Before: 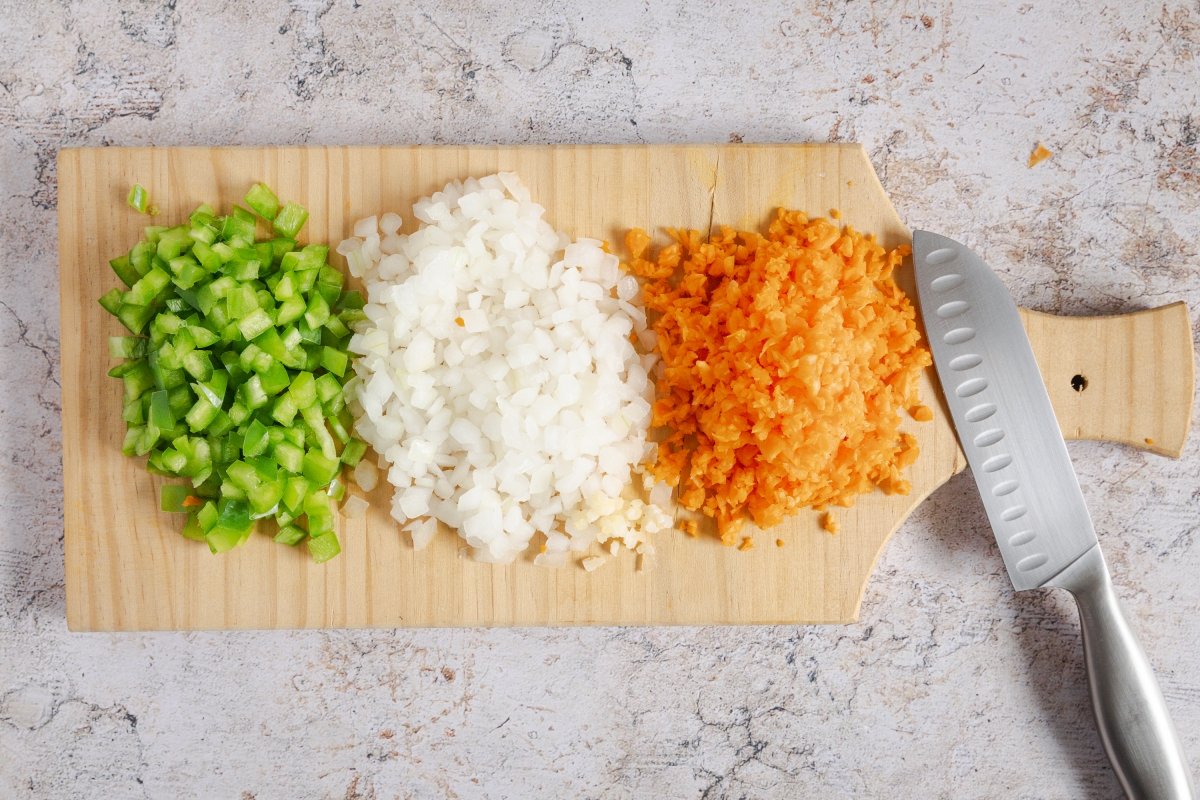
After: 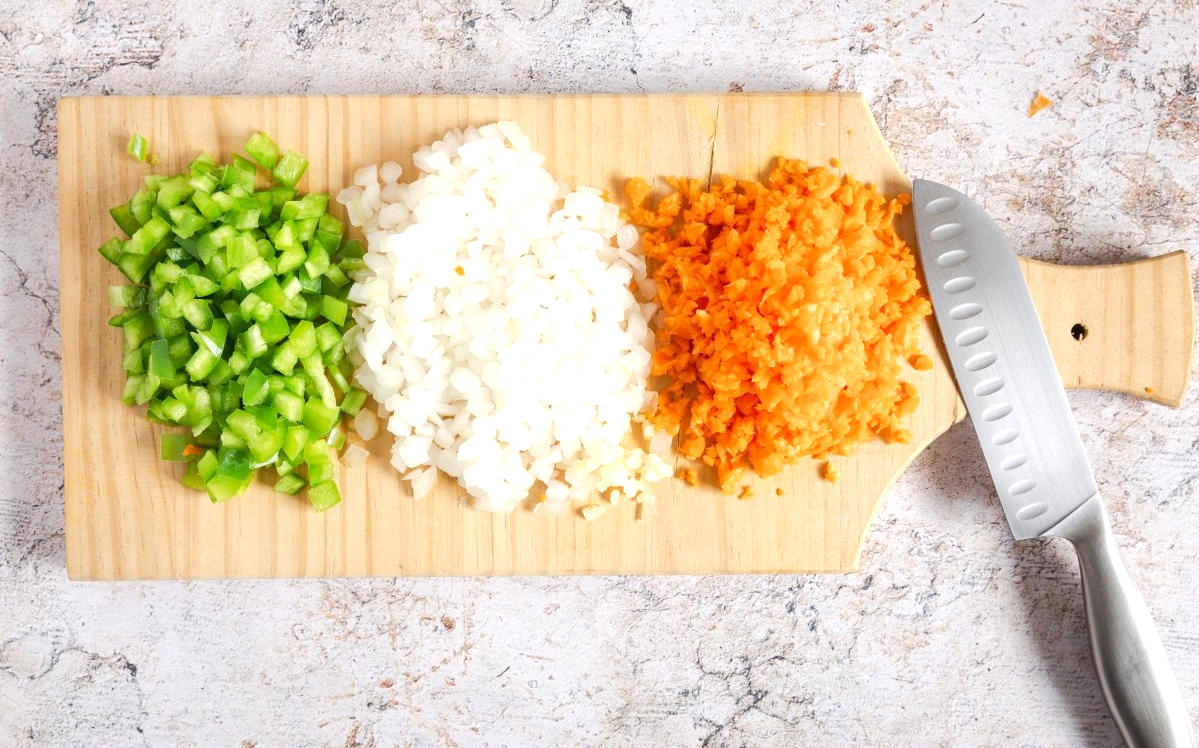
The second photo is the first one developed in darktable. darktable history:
crop and rotate: top 6.429%
exposure: black level correction 0.001, exposure 0.5 EV, compensate exposure bias true, compensate highlight preservation false
